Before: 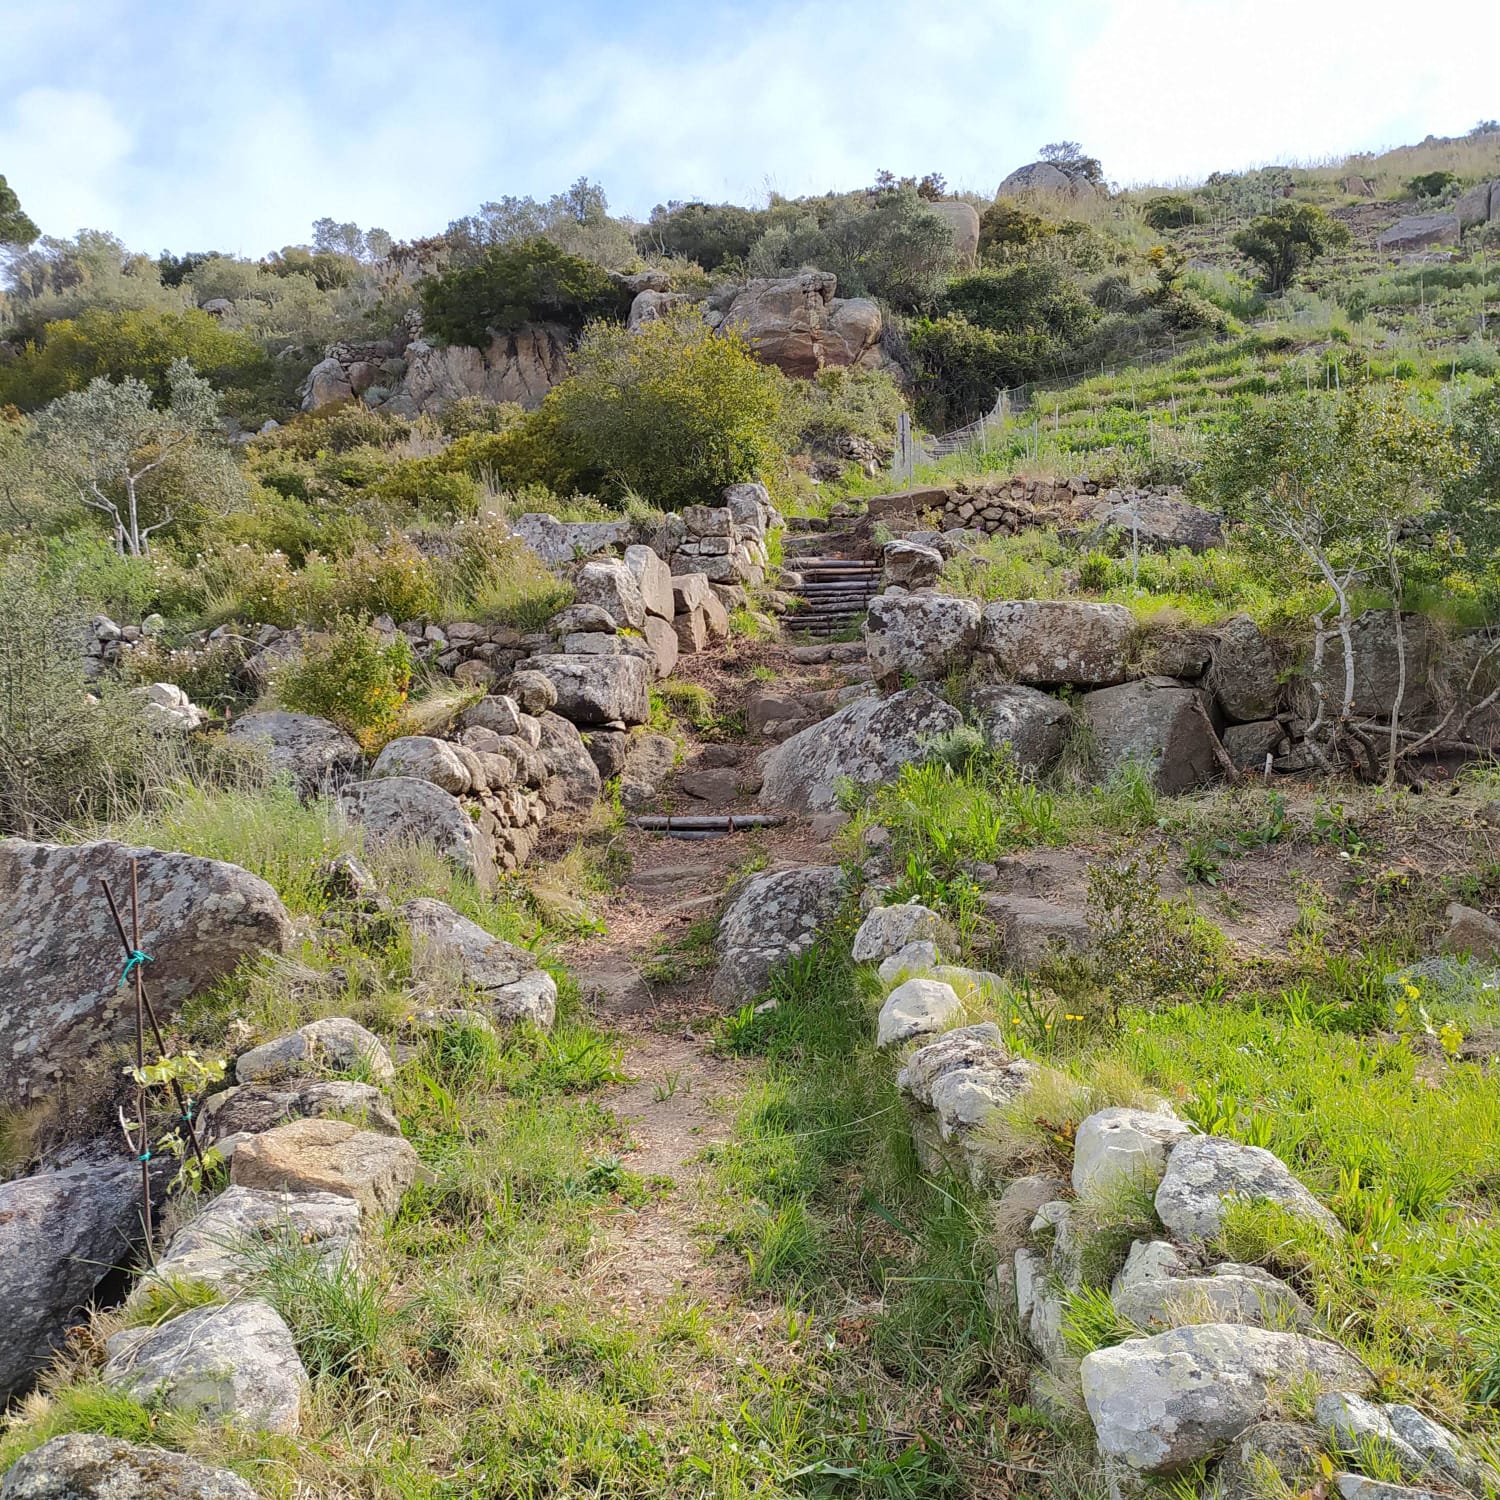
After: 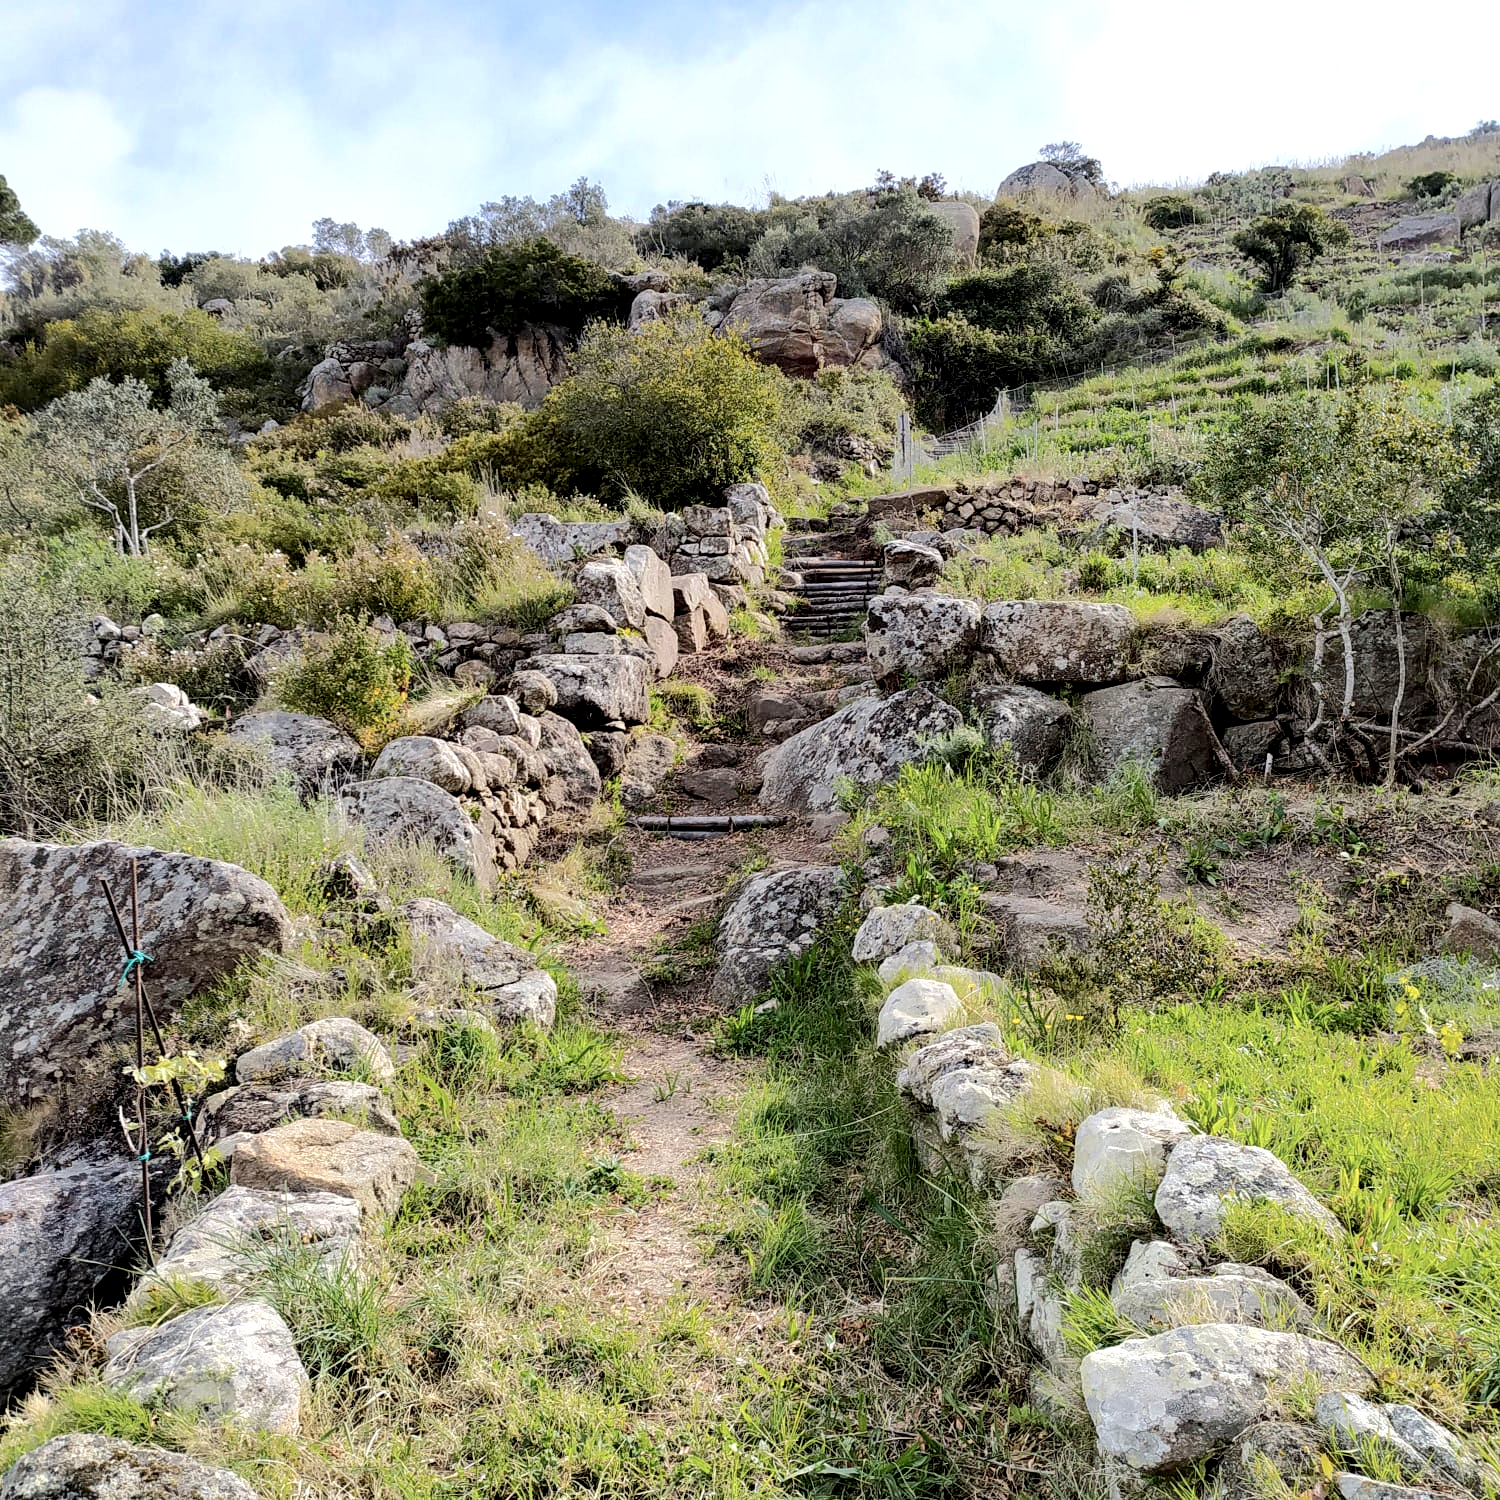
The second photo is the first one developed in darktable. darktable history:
local contrast: highlights 124%, shadows 132%, detail 139%, midtone range 0.259
contrast brightness saturation: contrast -0.08, brightness -0.041, saturation -0.108
tone curve: curves: ch0 [(0, 0) (0.003, 0) (0.011, 0.001) (0.025, 0.003) (0.044, 0.005) (0.069, 0.012) (0.1, 0.023) (0.136, 0.039) (0.177, 0.088) (0.224, 0.15) (0.277, 0.24) (0.335, 0.337) (0.399, 0.437) (0.468, 0.535) (0.543, 0.629) (0.623, 0.71) (0.709, 0.782) (0.801, 0.856) (0.898, 0.94) (1, 1)], color space Lab, independent channels, preserve colors none
